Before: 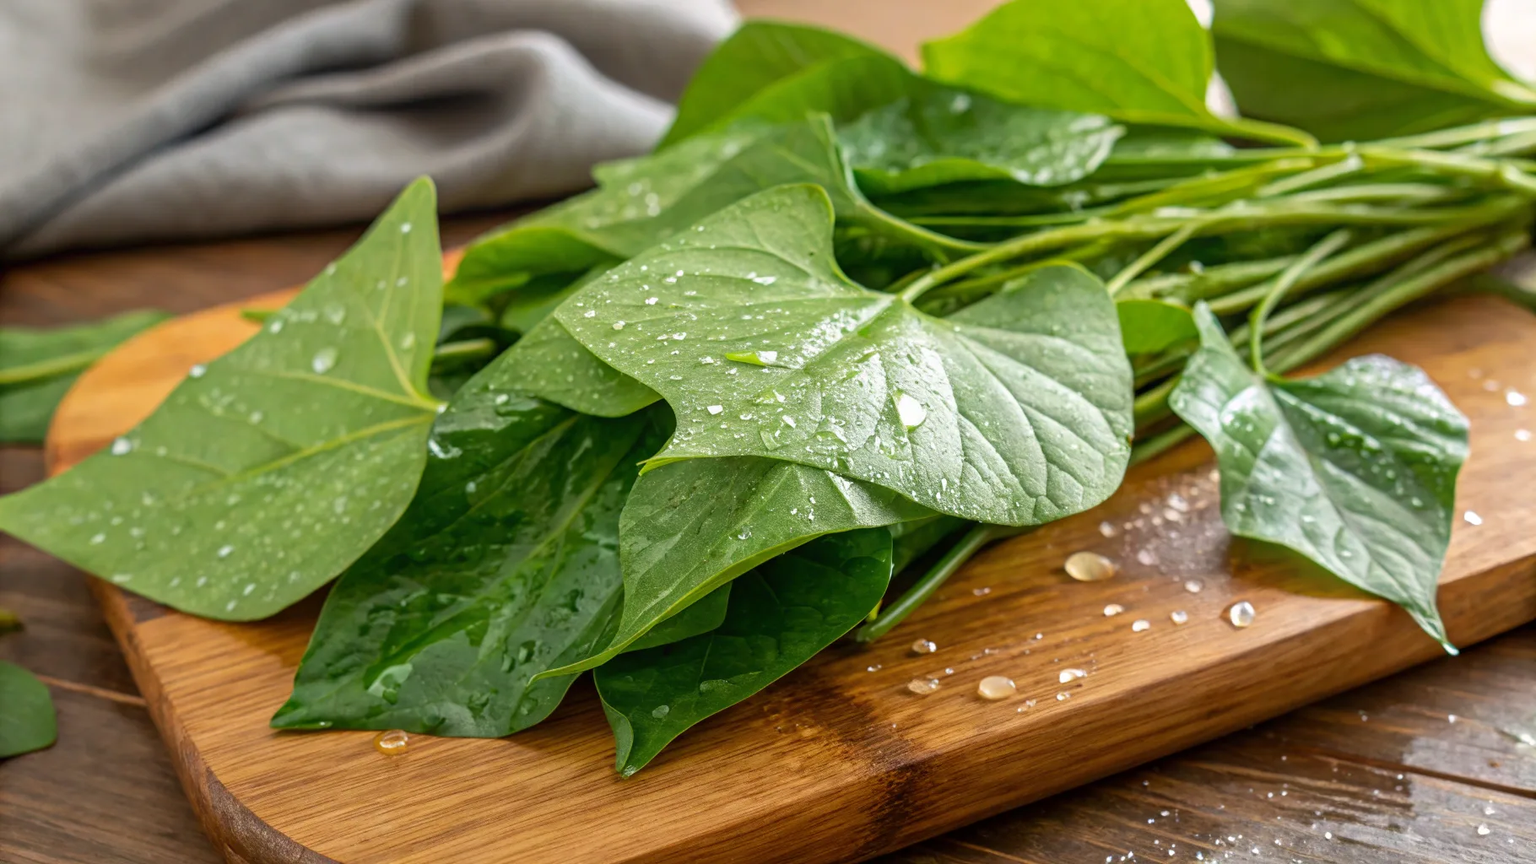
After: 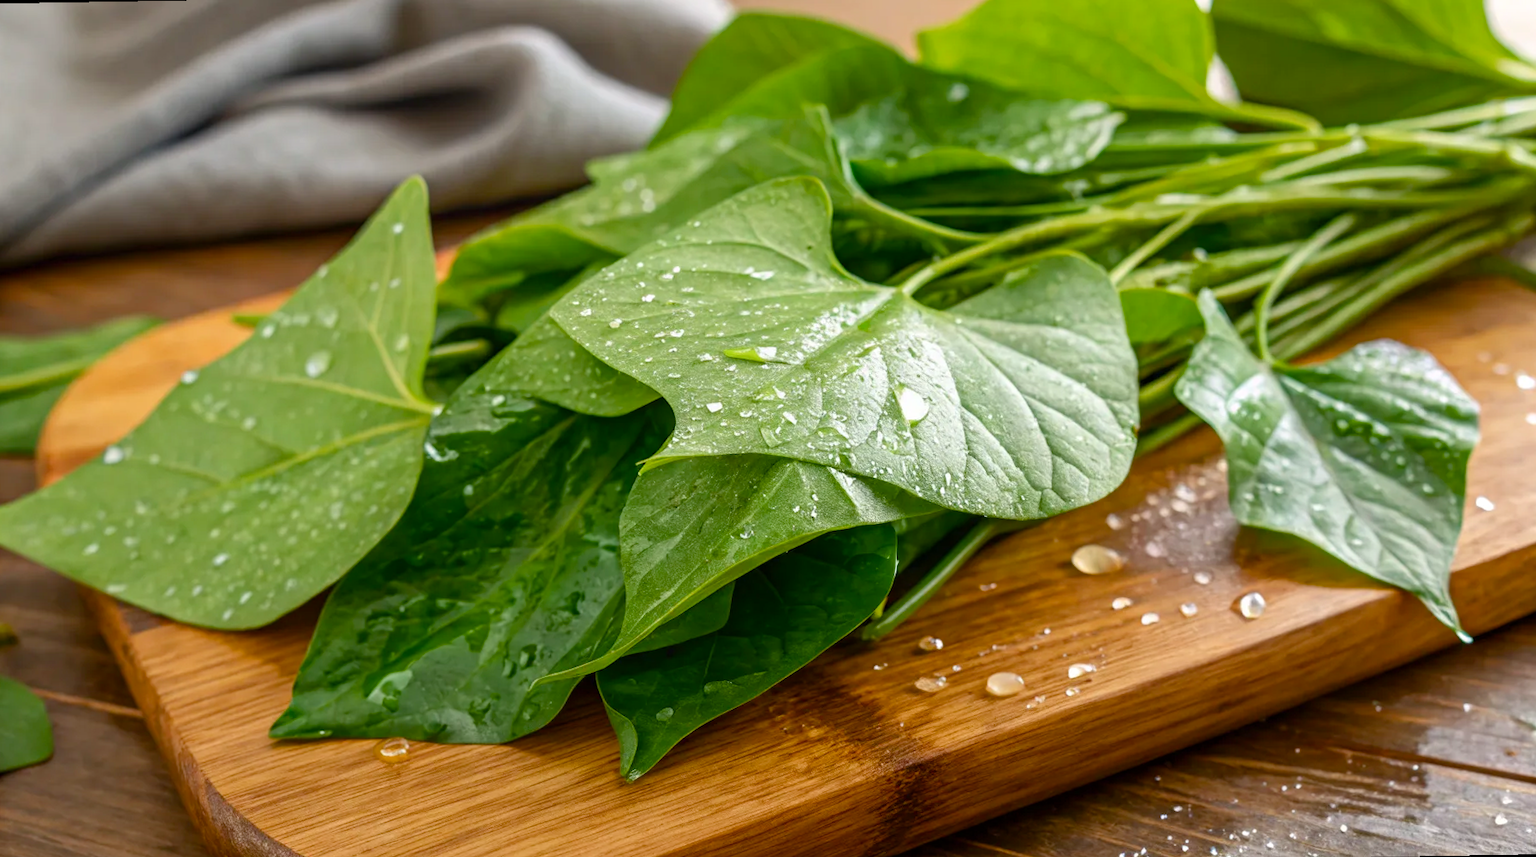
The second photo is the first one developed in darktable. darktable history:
shadows and highlights: radius 93.07, shadows -14.46, white point adjustment 0.23, highlights 31.48, compress 48.23%, highlights color adjustment 52.79%, soften with gaussian
rotate and perspective: rotation -1°, crop left 0.011, crop right 0.989, crop top 0.025, crop bottom 0.975
color balance rgb: perceptual saturation grading › global saturation 20%, perceptual saturation grading › highlights -25%, perceptual saturation grading › shadows 25%
